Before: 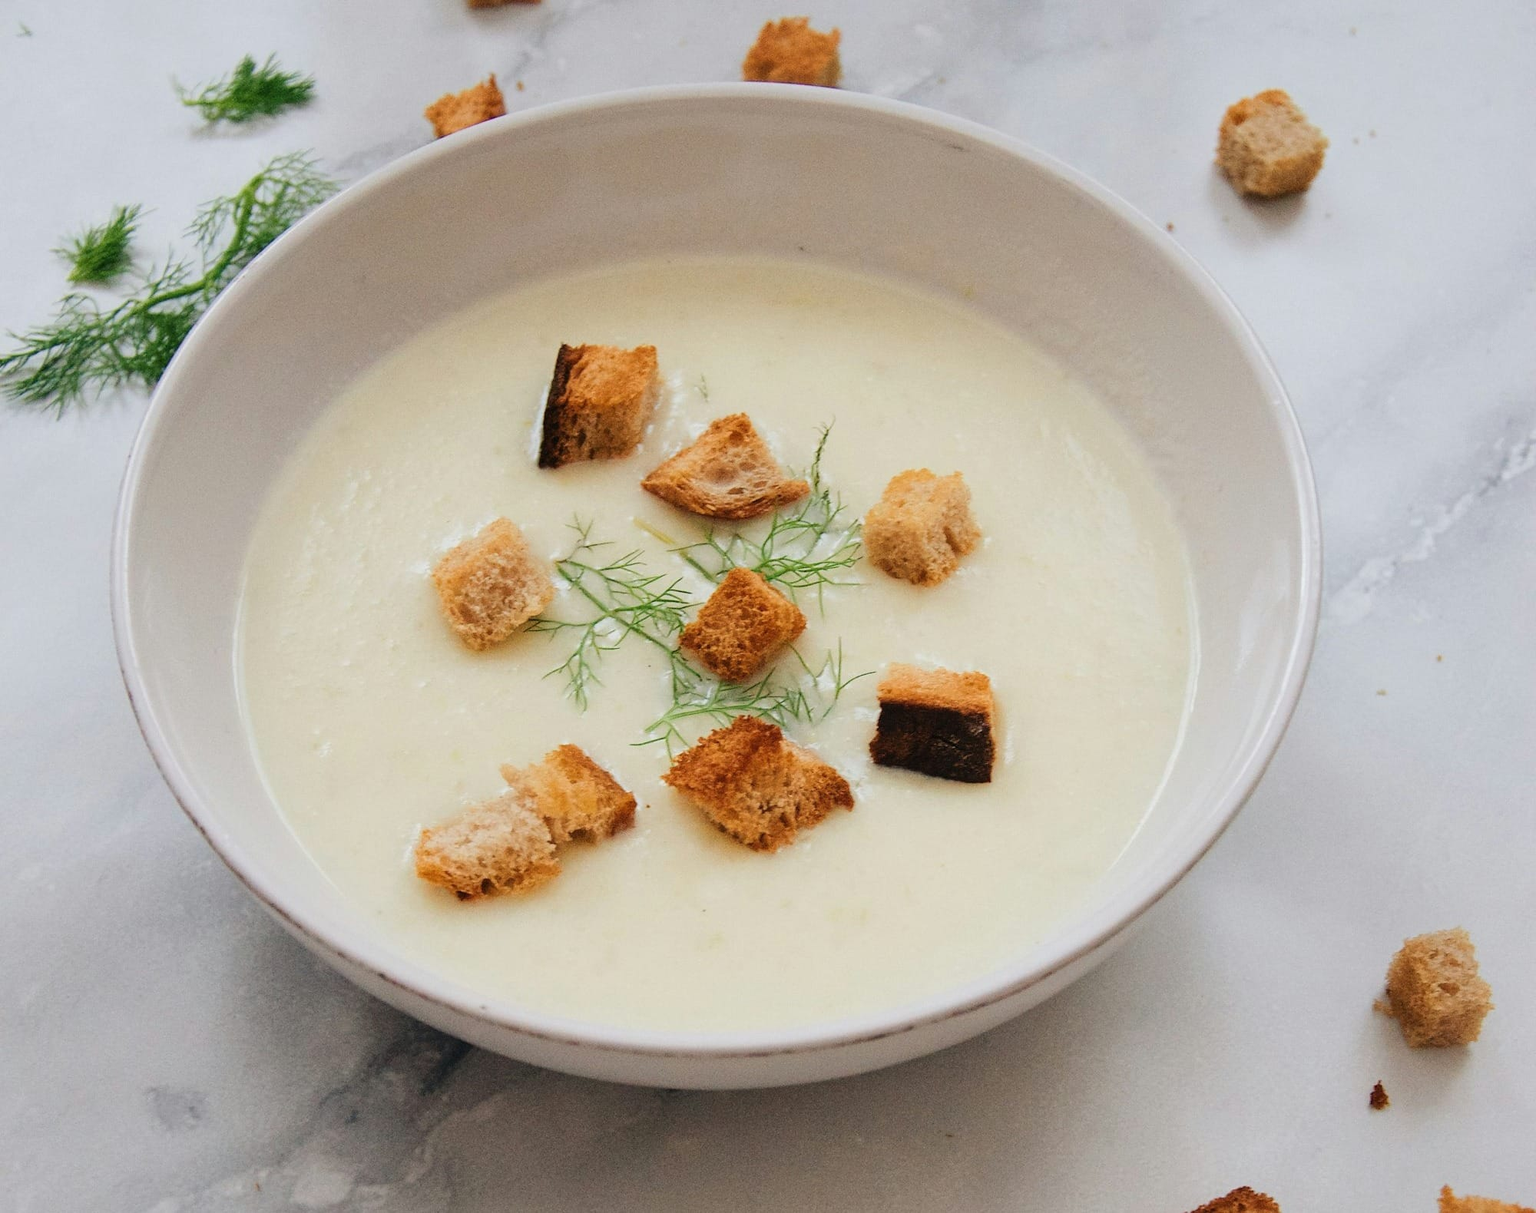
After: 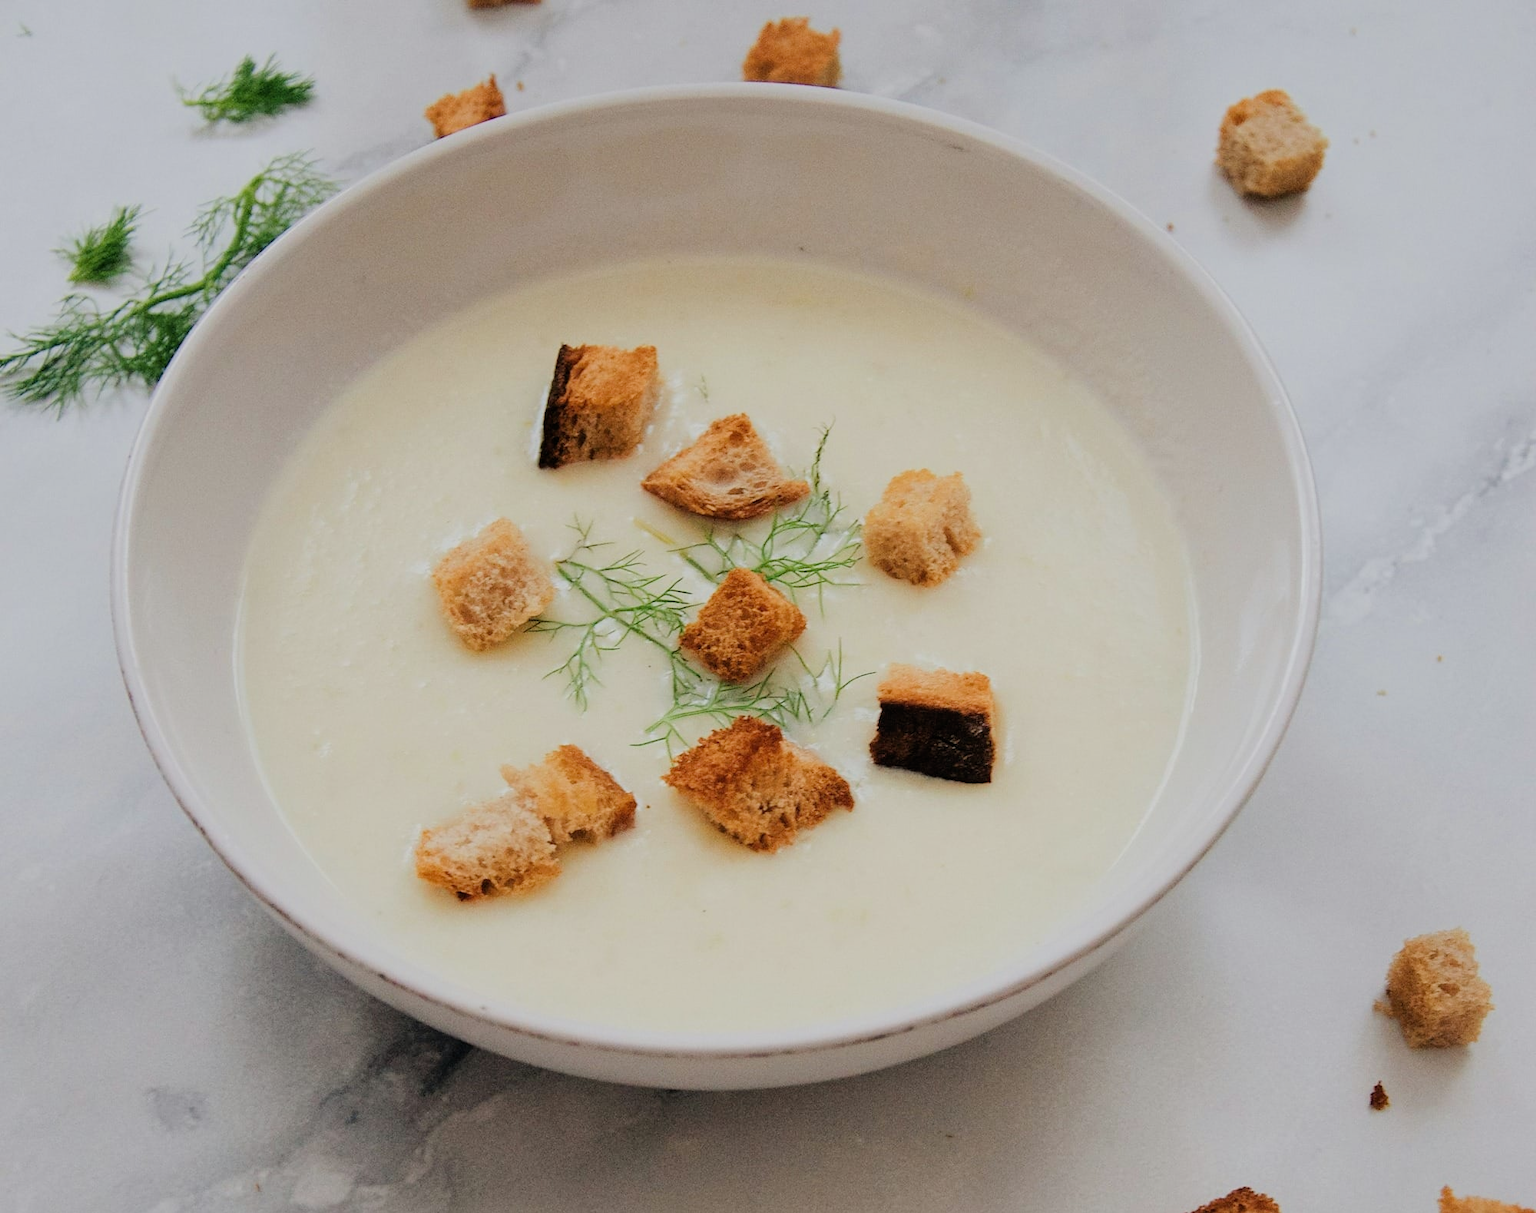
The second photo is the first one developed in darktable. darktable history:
filmic rgb: hardness 4.17
